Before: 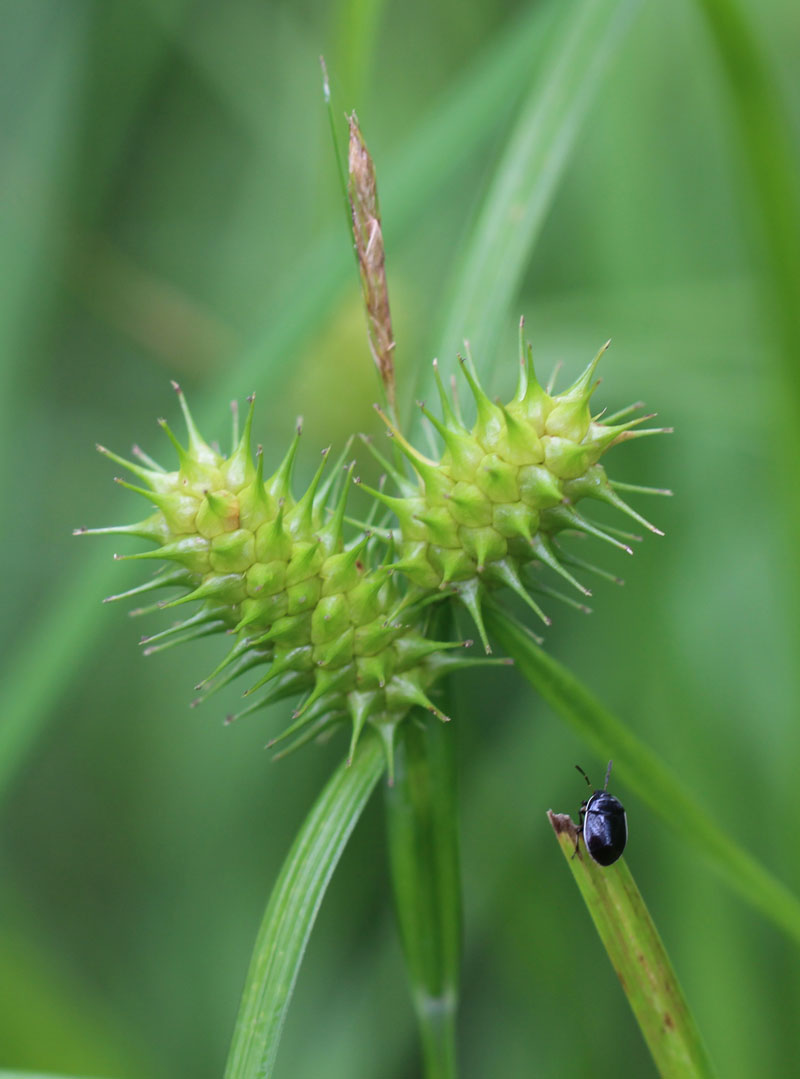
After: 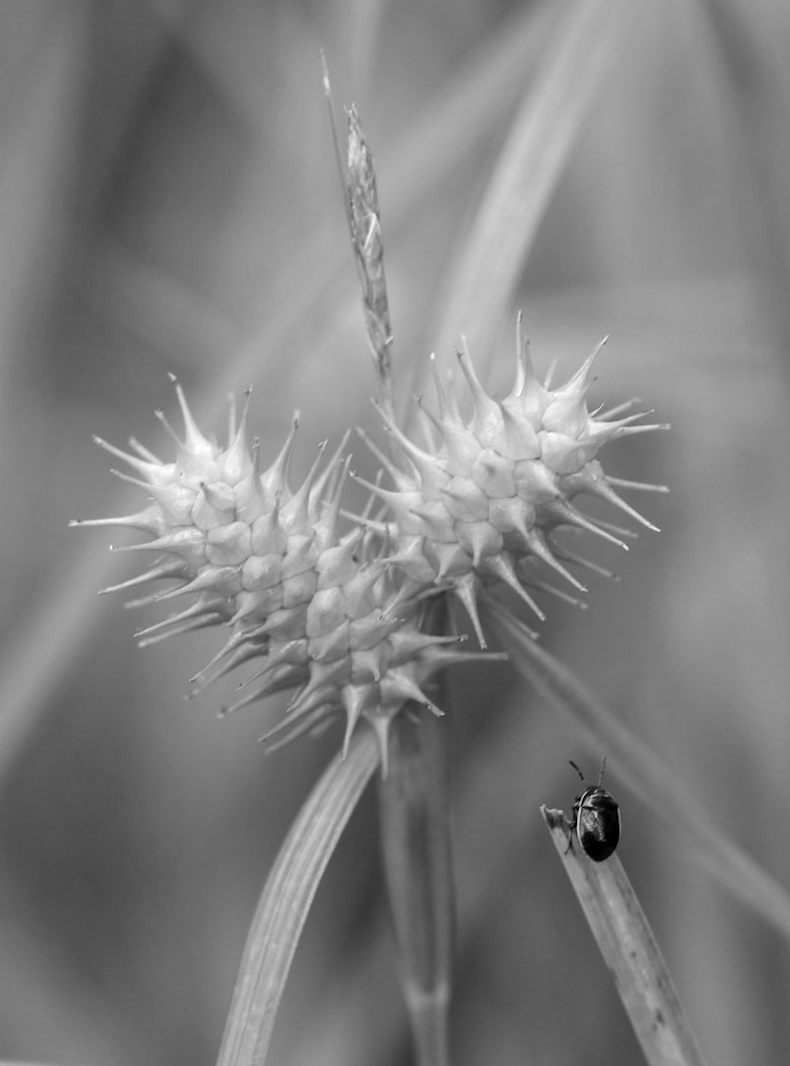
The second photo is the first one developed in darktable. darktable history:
monochrome: a -6.99, b 35.61, size 1.4
local contrast: on, module defaults
crop and rotate: angle -0.5°
bloom: size 40%
